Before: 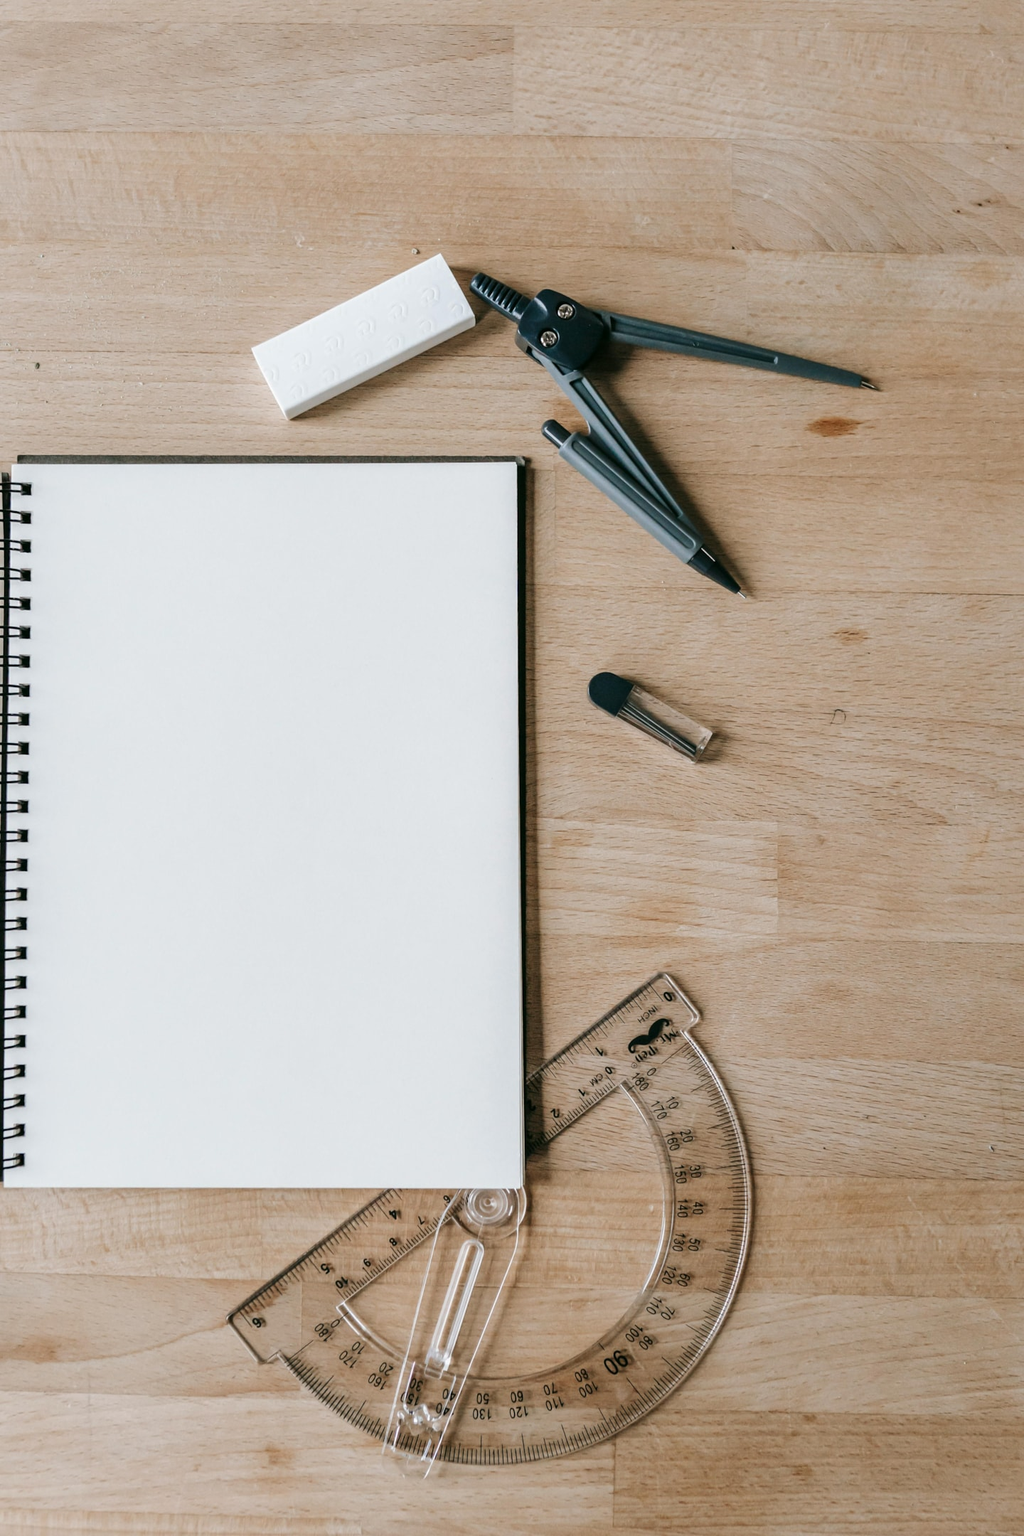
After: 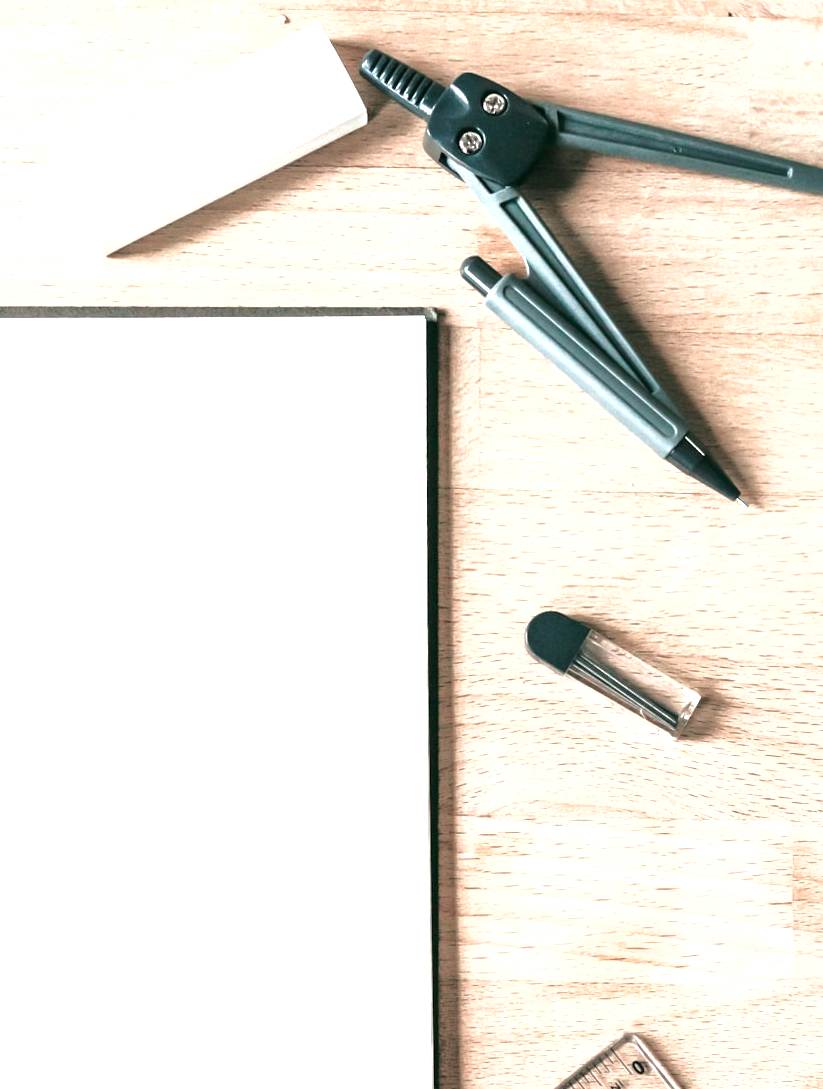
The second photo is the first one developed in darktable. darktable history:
crop: left 20.932%, top 15.471%, right 21.848%, bottom 34.081%
white balance: emerald 1
color contrast: blue-yellow contrast 0.62
exposure: black level correction 0, exposure 1.55 EV, compensate exposure bias true, compensate highlight preservation false
shadows and highlights: shadows 10, white point adjustment 1, highlights -40
